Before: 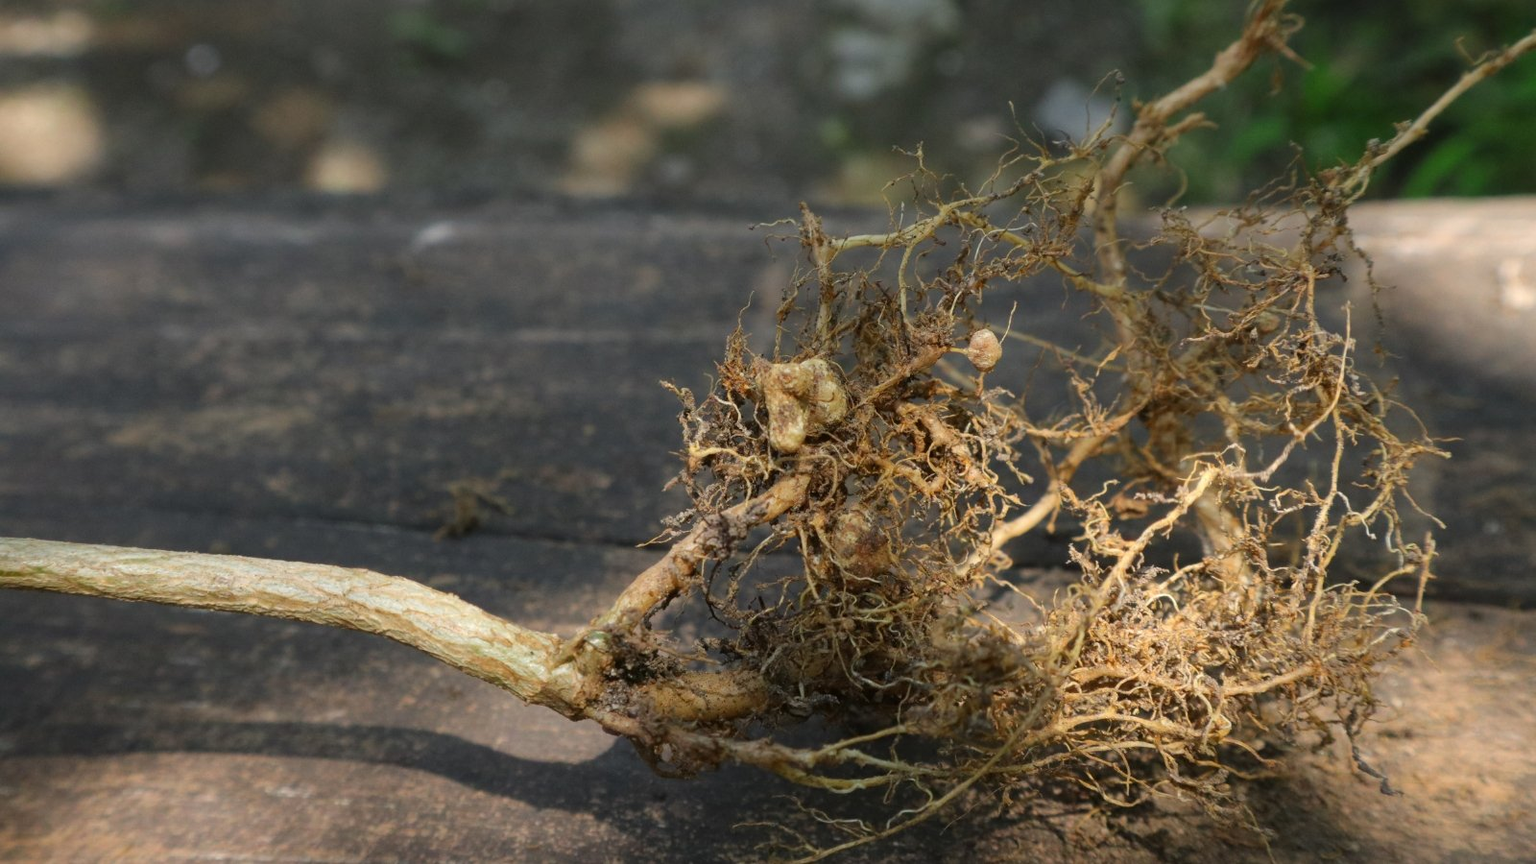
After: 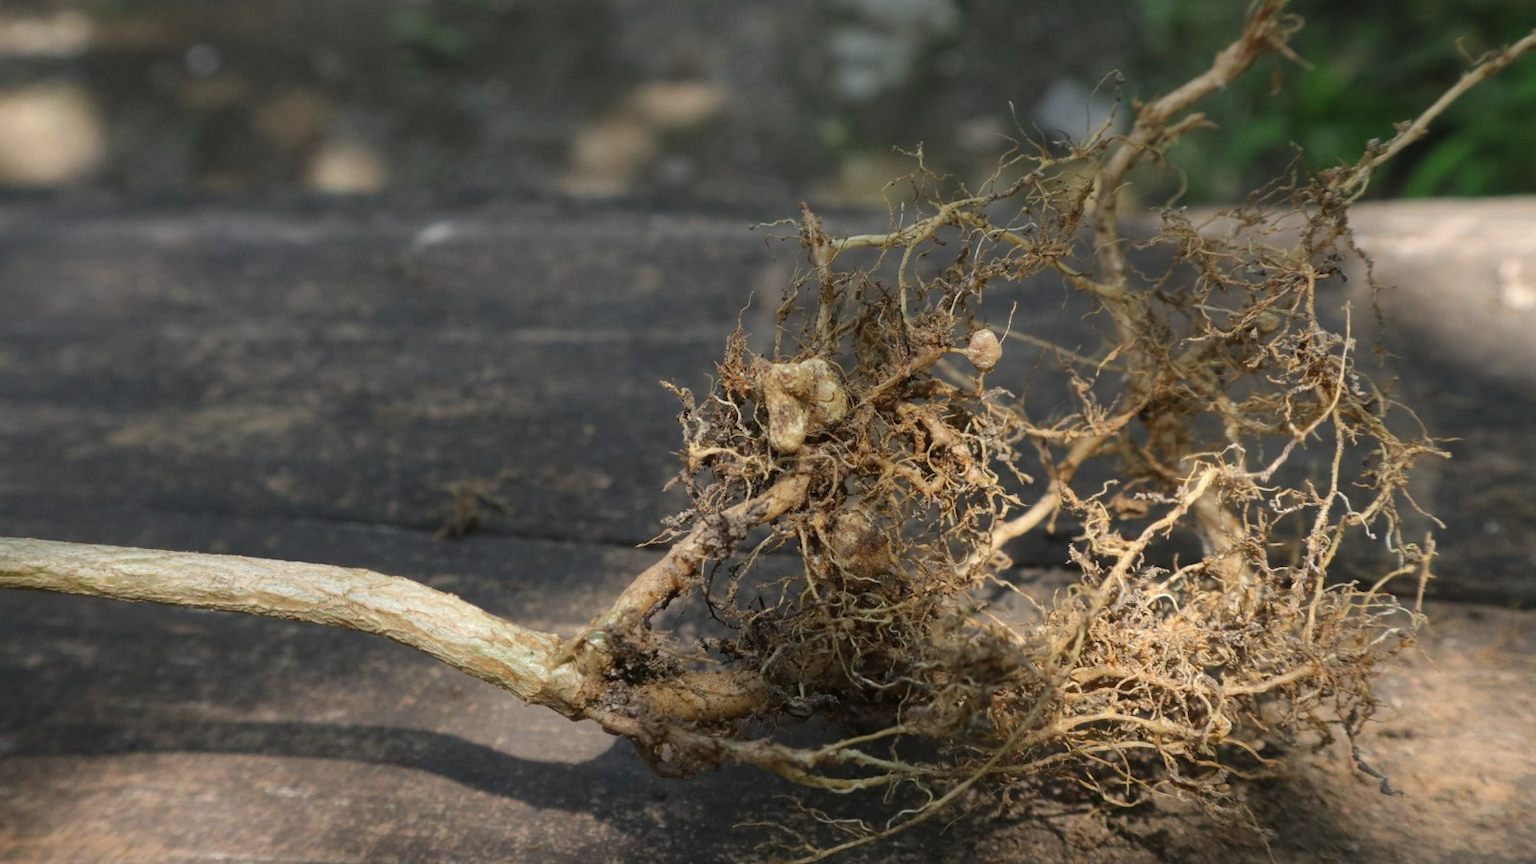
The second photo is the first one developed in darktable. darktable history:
contrast brightness saturation: saturation -0.158
